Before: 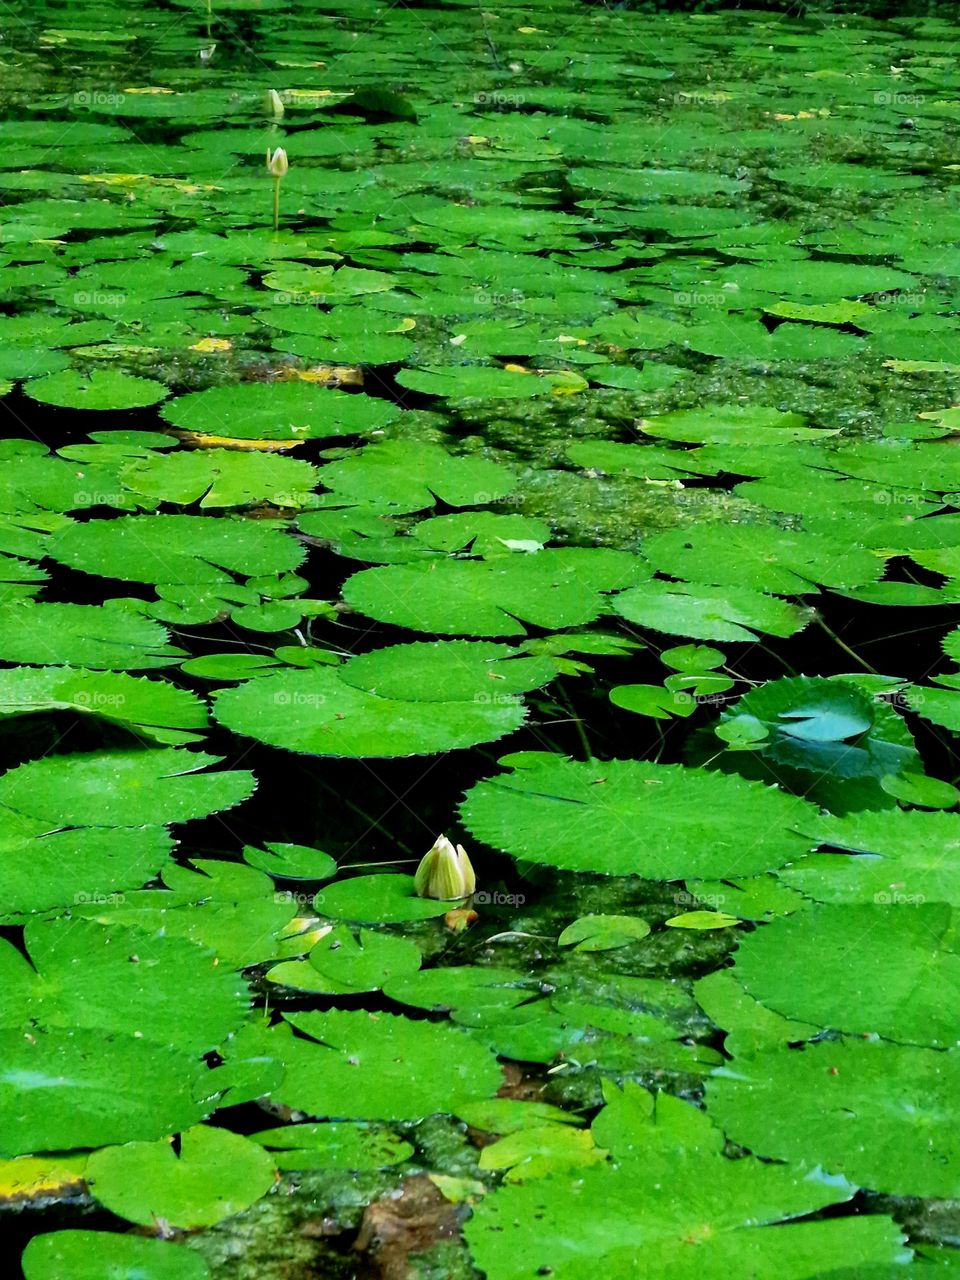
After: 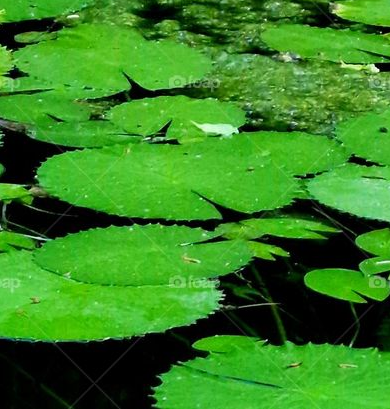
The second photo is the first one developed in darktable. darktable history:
crop: left 31.846%, top 32.567%, right 27.509%, bottom 35.431%
